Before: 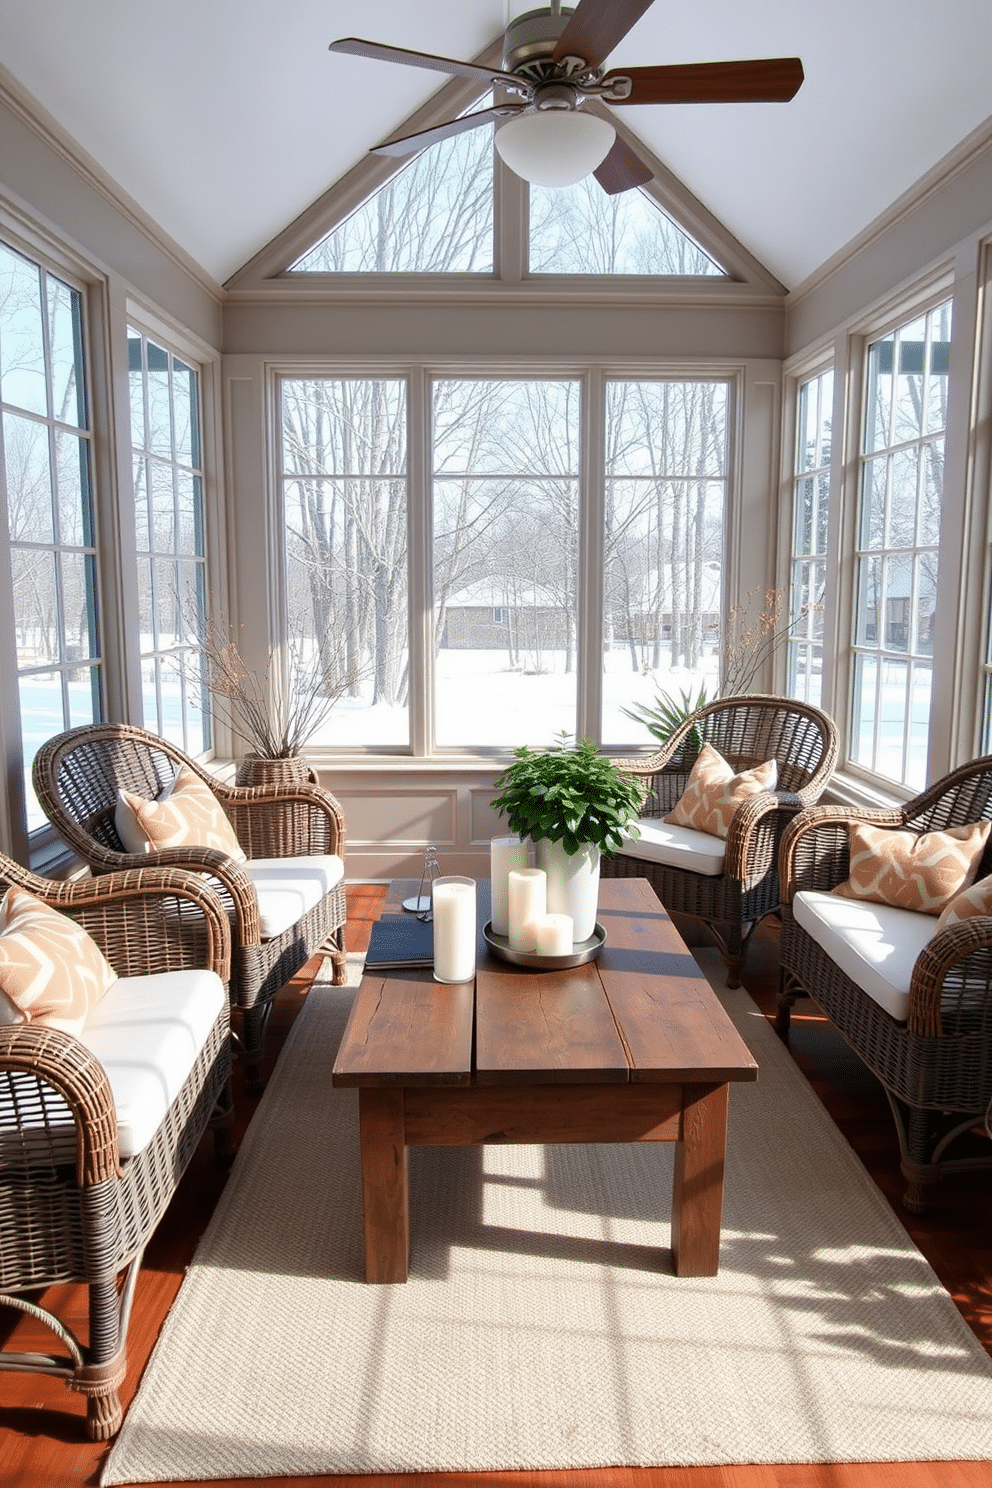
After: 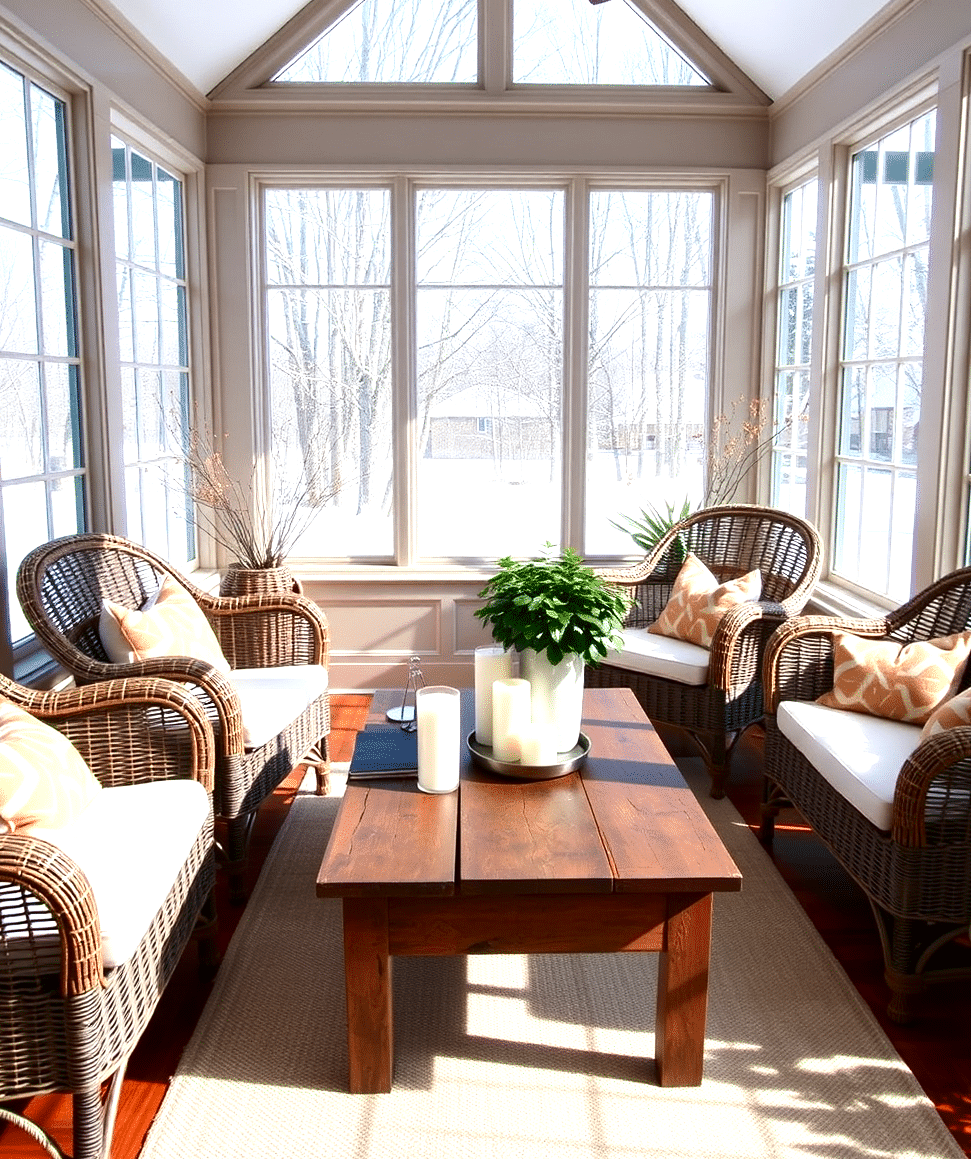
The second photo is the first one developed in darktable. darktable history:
crop and rotate: left 1.814%, top 12.818%, right 0.25%, bottom 9.225%
contrast brightness saturation: contrast 0.12, brightness -0.12, saturation 0.2
exposure: black level correction 0, exposure 0.7 EV, compensate exposure bias true, compensate highlight preservation false
